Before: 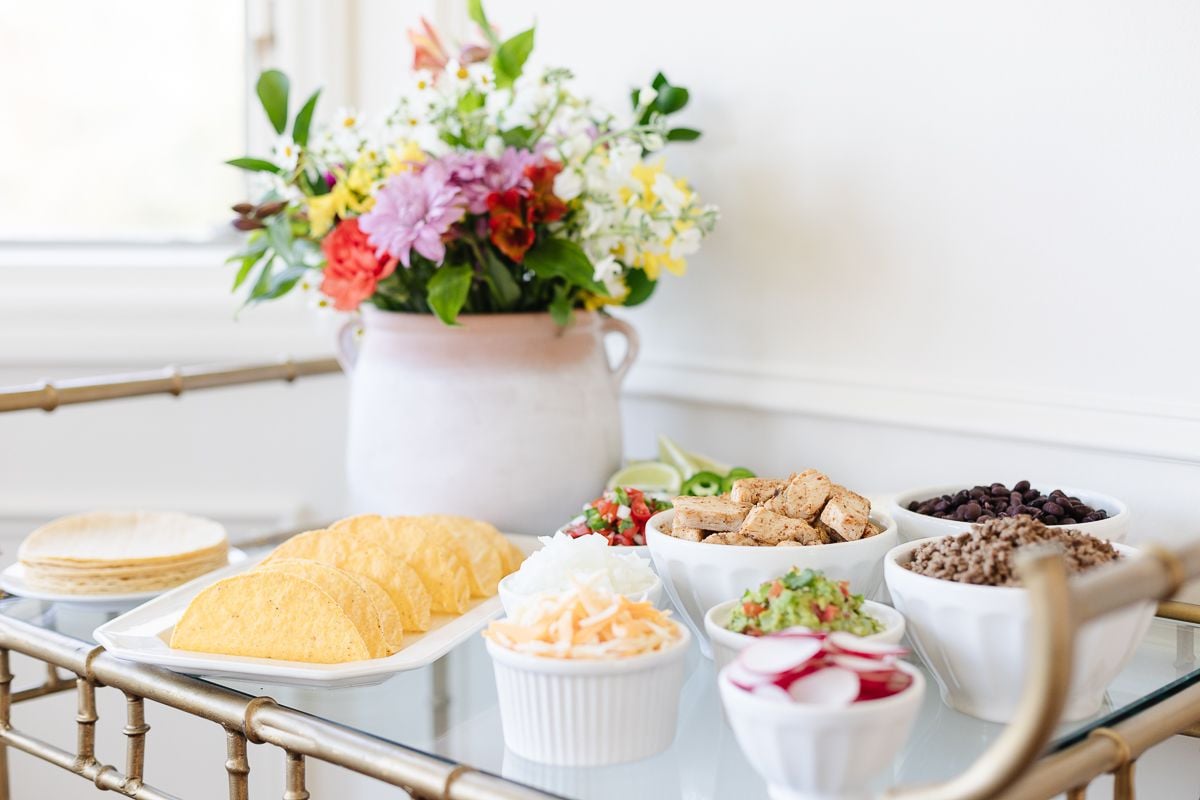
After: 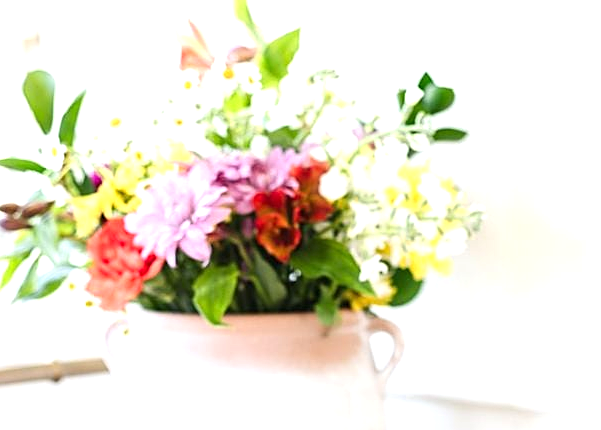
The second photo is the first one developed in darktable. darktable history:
levels: levels [0, 0.48, 0.961]
sharpen: on, module defaults
exposure: exposure 0.669 EV, compensate highlight preservation false
crop: left 19.501%, right 30.409%, bottom 46.174%
